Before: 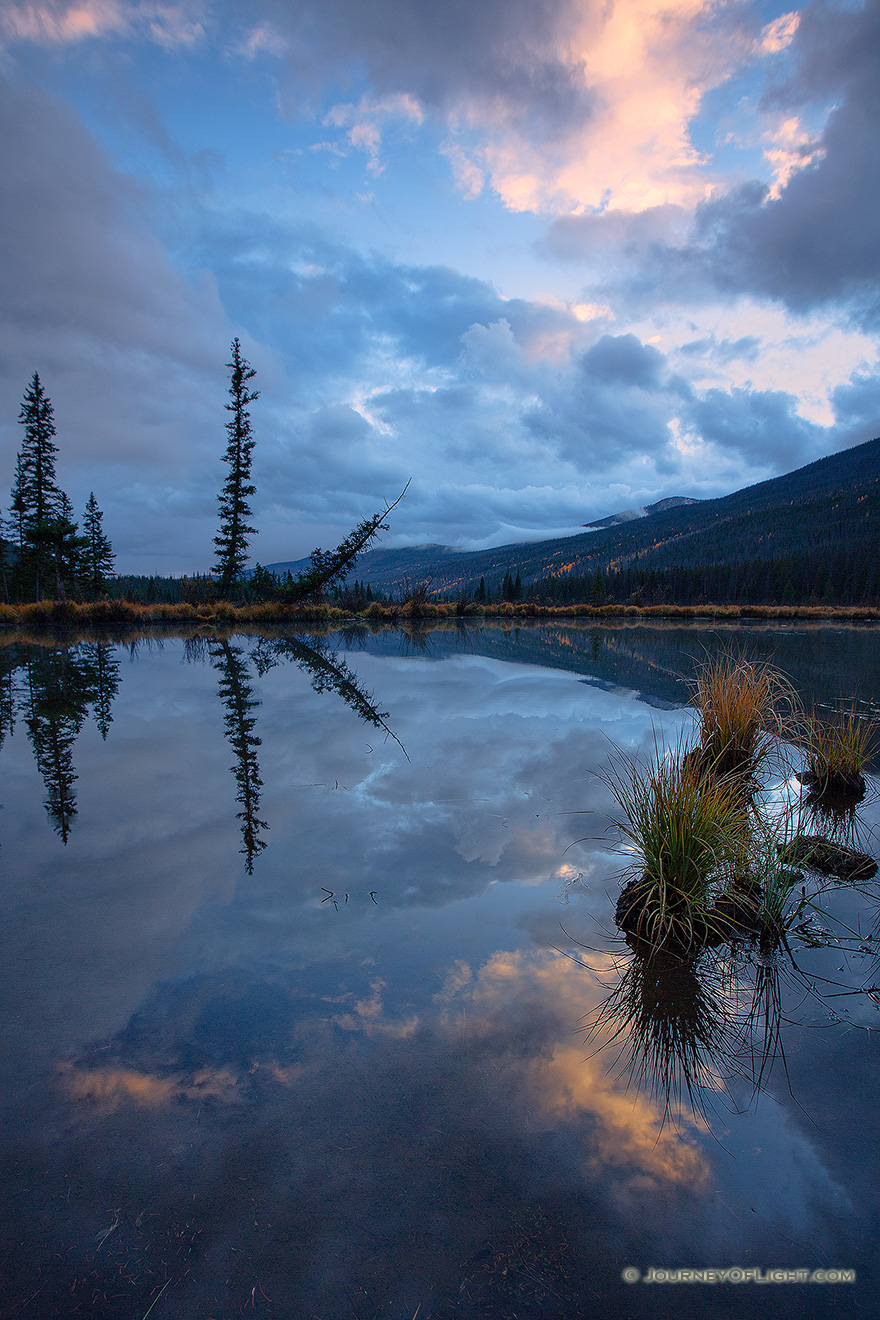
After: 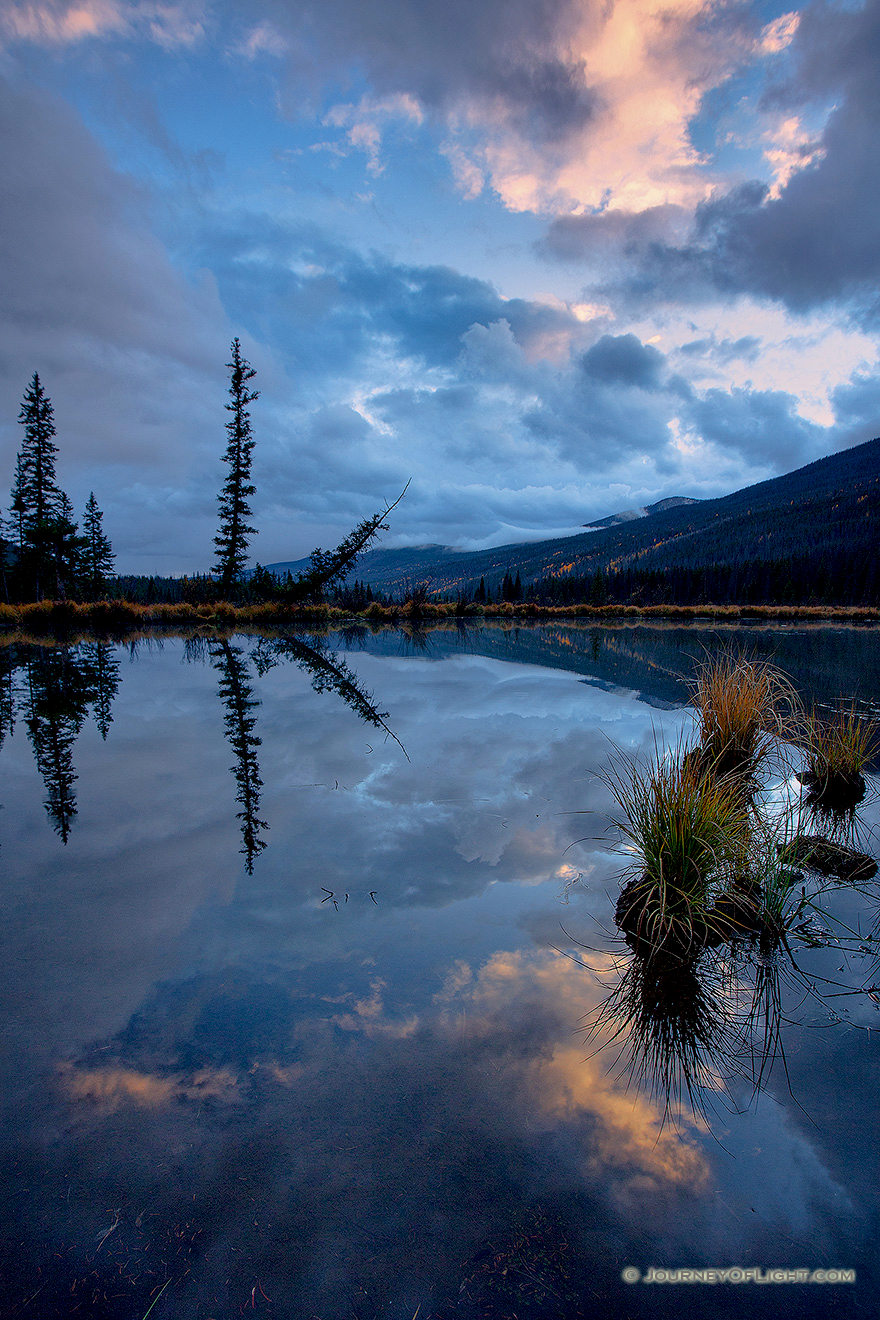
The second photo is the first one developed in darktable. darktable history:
shadows and highlights: shadows 24.45, highlights -78.09, soften with gaussian
exposure: black level correction 0.01, exposure 0.01 EV, compensate highlight preservation false
